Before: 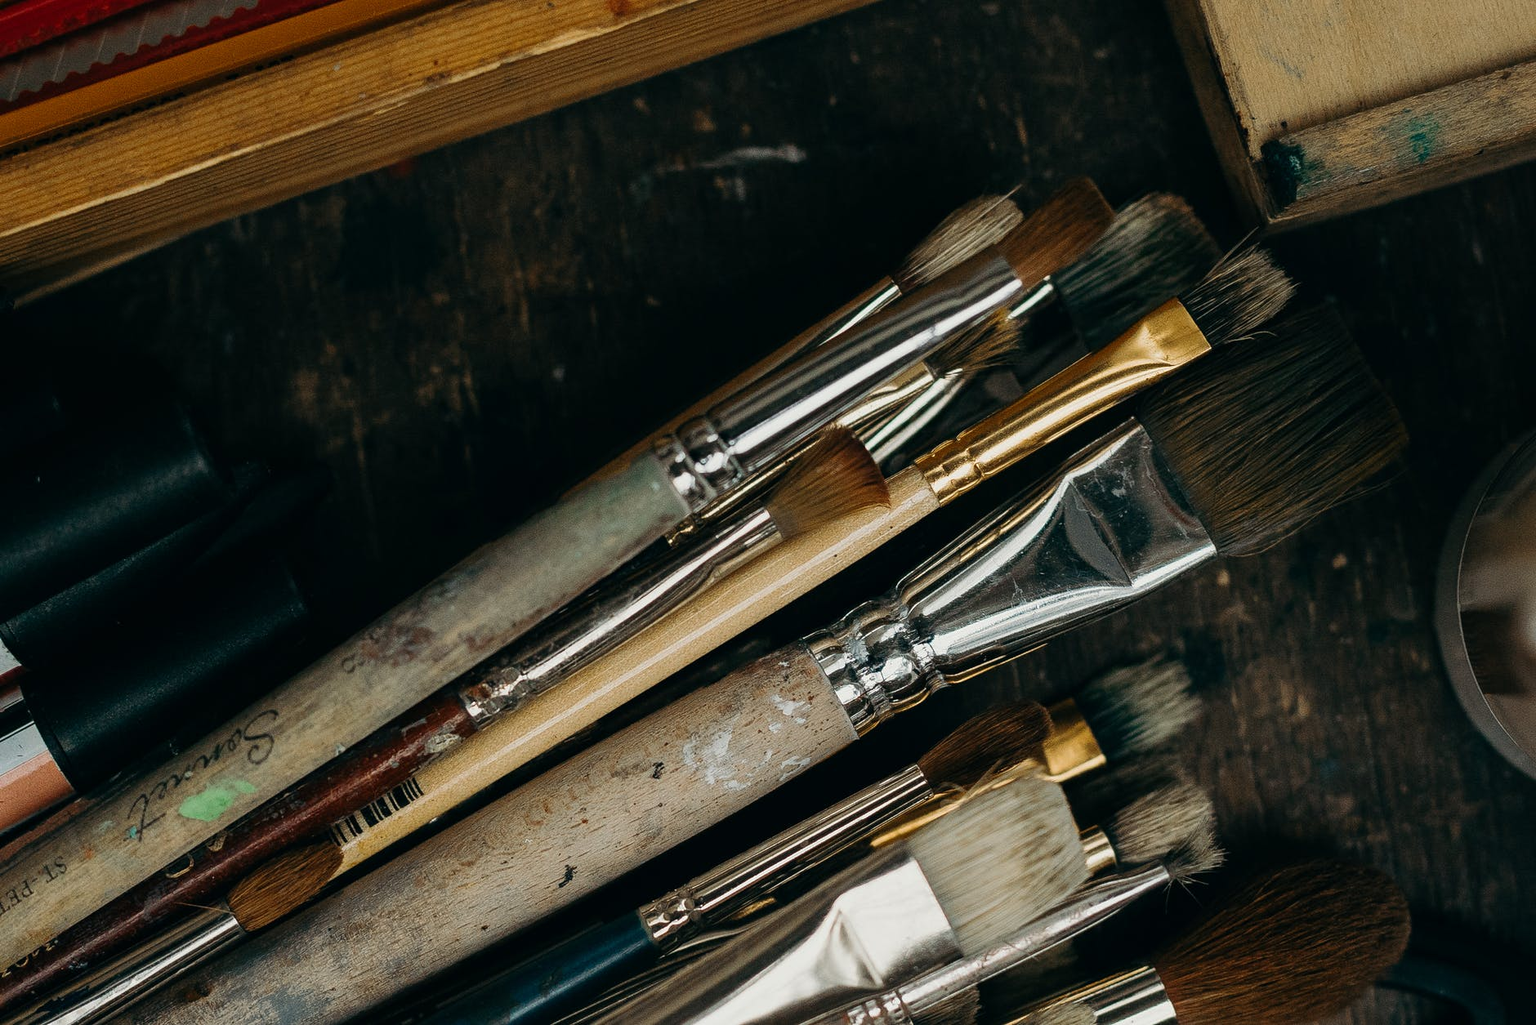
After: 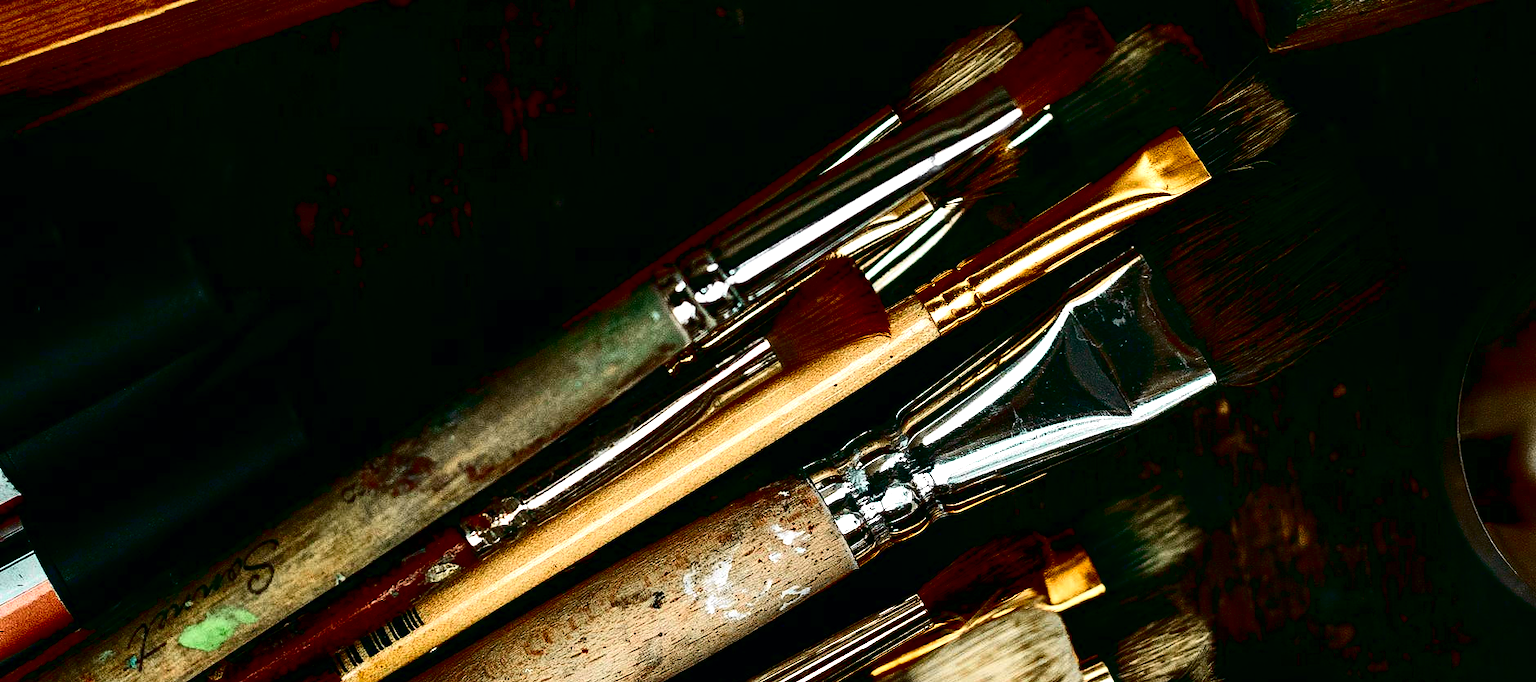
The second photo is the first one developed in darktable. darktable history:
crop: top 16.727%, bottom 16.727%
tone curve: curves: ch0 [(0, 0) (0.131, 0.116) (0.316, 0.345) (0.501, 0.584) (0.629, 0.732) (0.812, 0.888) (1, 0.974)]; ch1 [(0, 0) (0.366, 0.367) (0.475, 0.453) (0.494, 0.497) (0.504, 0.503) (0.553, 0.584) (1, 1)]; ch2 [(0, 0) (0.333, 0.346) (0.375, 0.375) (0.424, 0.43) (0.476, 0.492) (0.502, 0.501) (0.533, 0.556) (0.566, 0.599) (0.614, 0.653) (1, 1)], color space Lab, independent channels, preserve colors none
contrast brightness saturation: contrast 0.09, brightness -0.59, saturation 0.17
exposure: black level correction 0.01, exposure 1 EV, compensate highlight preservation false
white balance: red 1.004, blue 1.024
